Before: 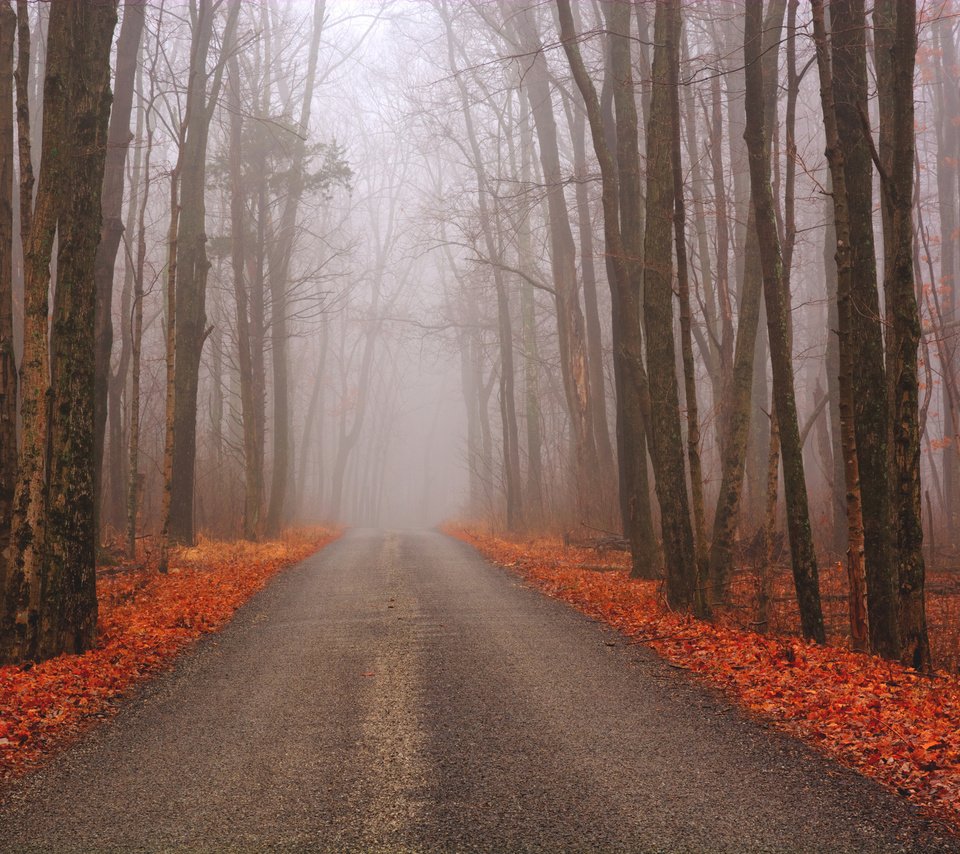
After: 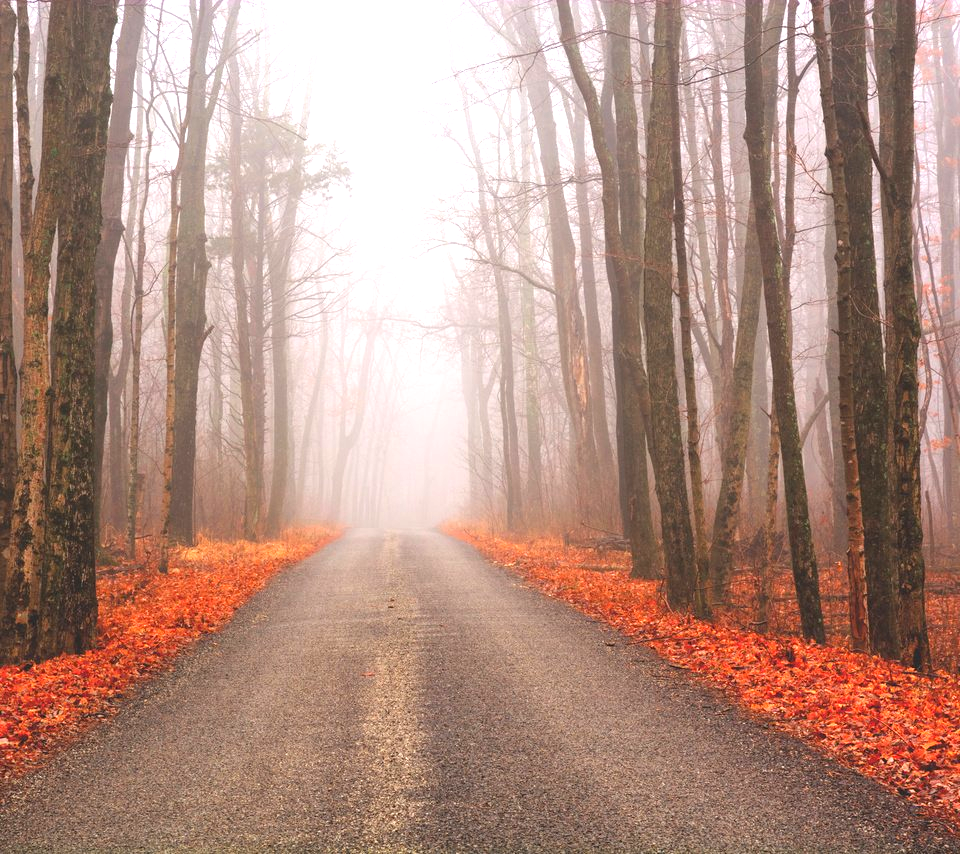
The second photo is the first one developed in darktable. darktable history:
exposure: black level correction 0, exposure 1.124 EV, compensate exposure bias true, compensate highlight preservation false
